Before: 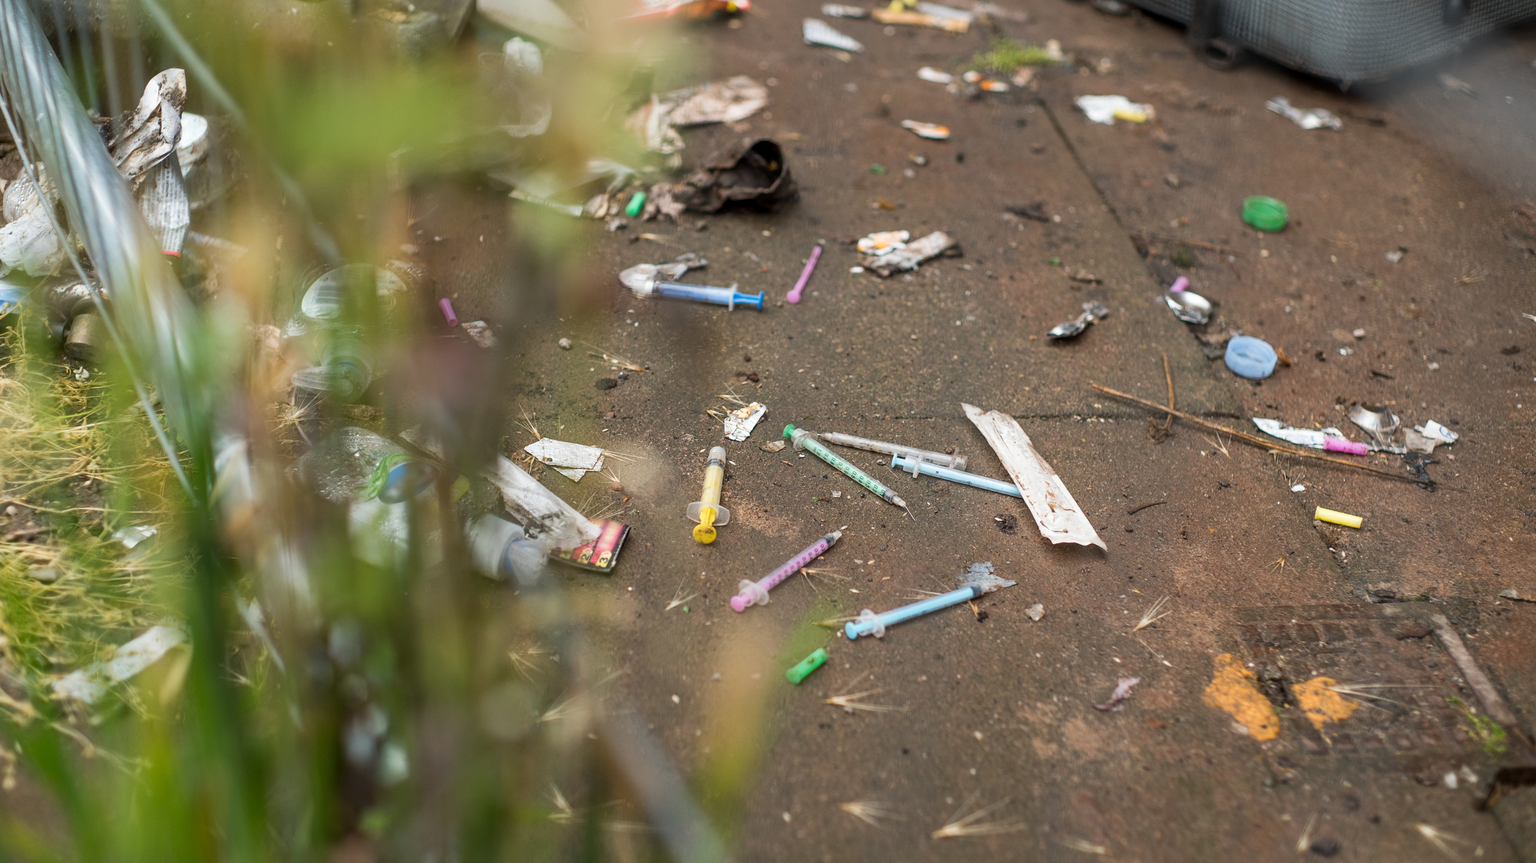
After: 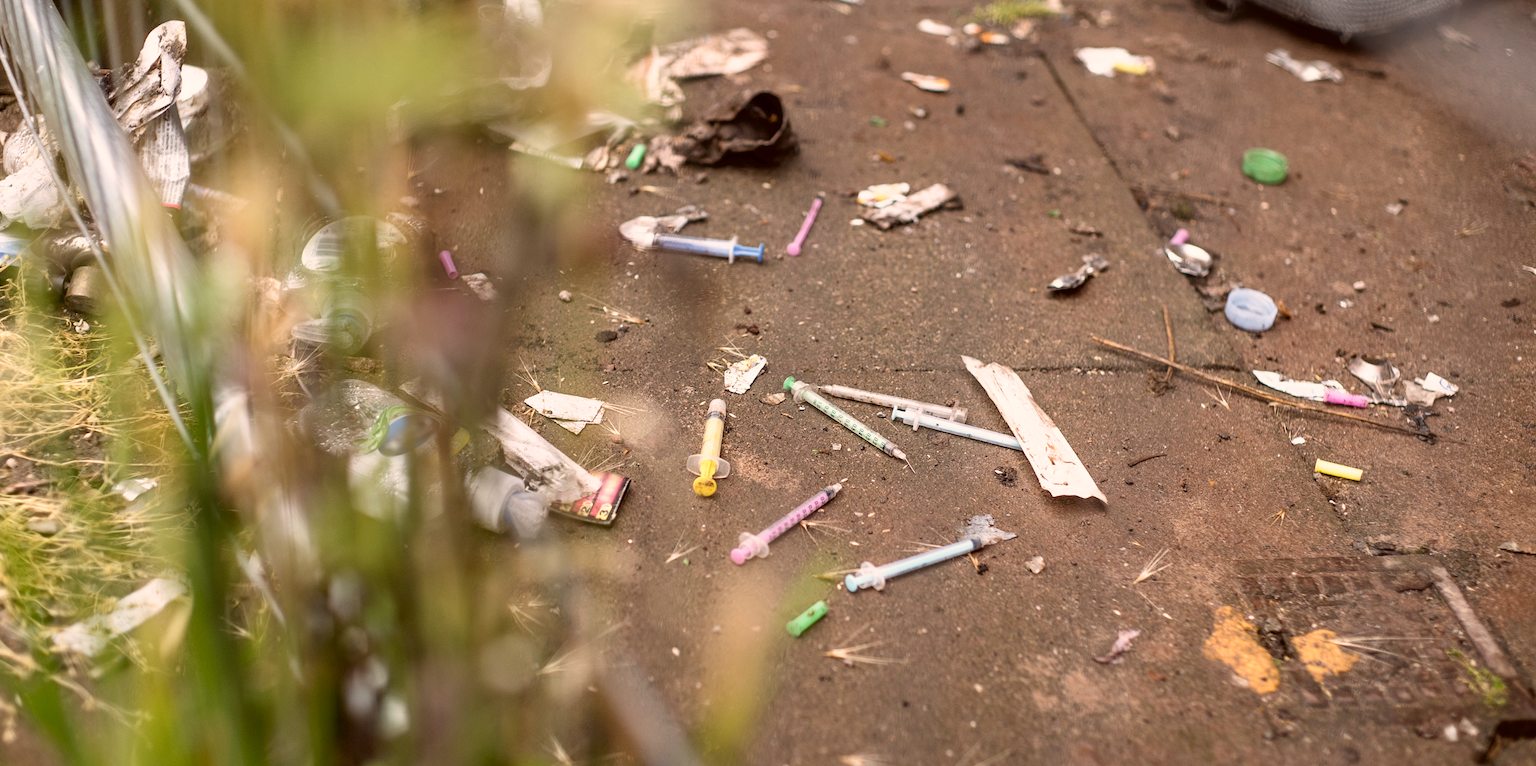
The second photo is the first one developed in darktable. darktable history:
contrast brightness saturation: contrast 0.1, brightness 0.02, saturation 0.02
crop and rotate: top 5.609%, bottom 5.609%
tone curve: curves: ch0 [(0, 0) (0.003, 0.022) (0.011, 0.025) (0.025, 0.025) (0.044, 0.029) (0.069, 0.042) (0.1, 0.068) (0.136, 0.118) (0.177, 0.176) (0.224, 0.233) (0.277, 0.299) (0.335, 0.371) (0.399, 0.448) (0.468, 0.526) (0.543, 0.605) (0.623, 0.684) (0.709, 0.775) (0.801, 0.869) (0.898, 0.957) (1, 1)], preserve colors none
color correction: highlights a* 10.21, highlights b* 9.79, shadows a* 8.61, shadows b* 7.88, saturation 0.8
